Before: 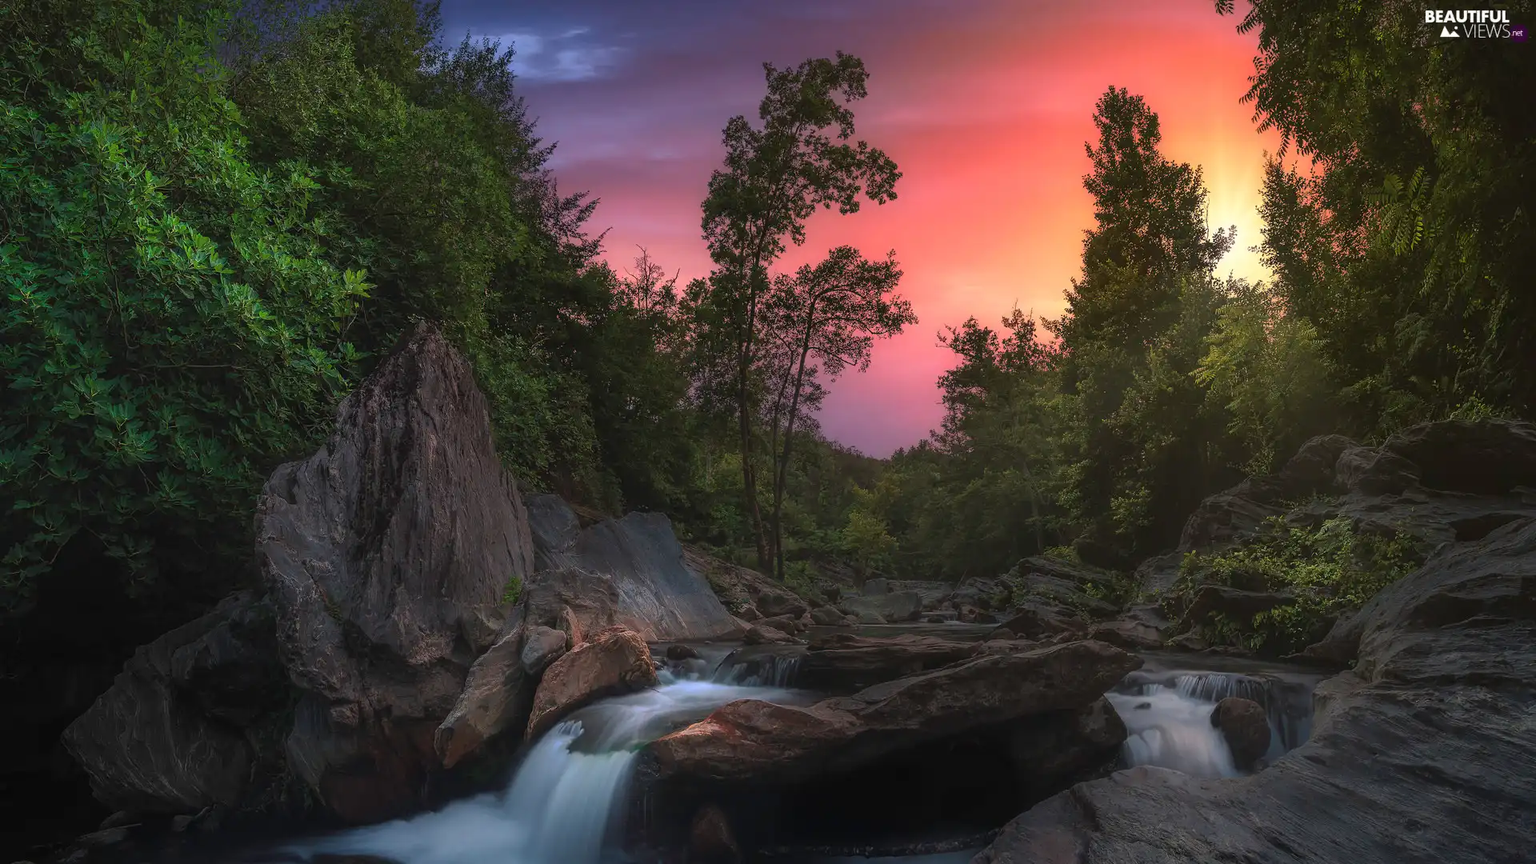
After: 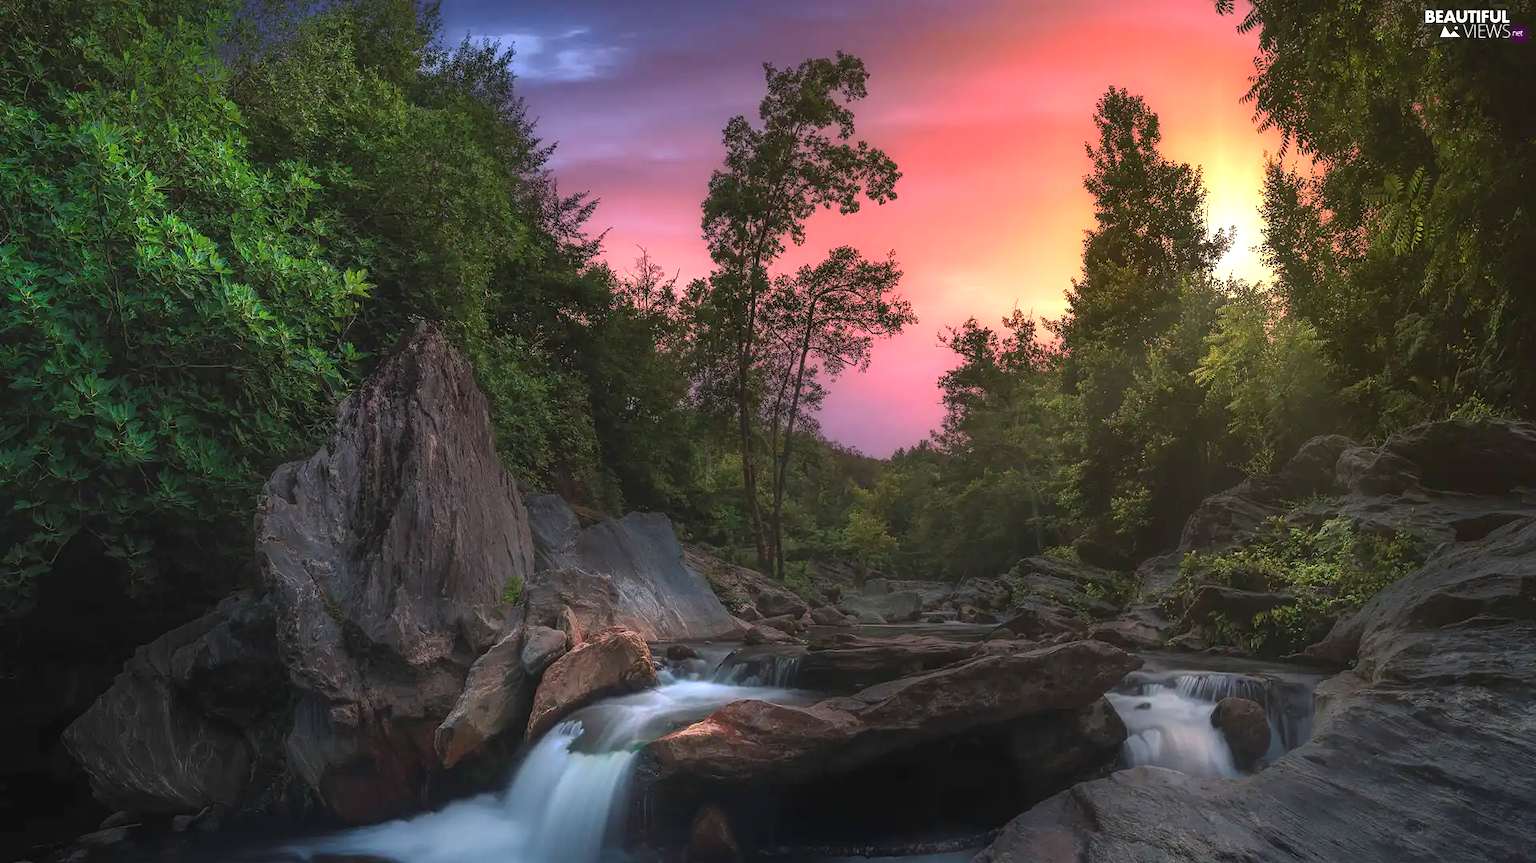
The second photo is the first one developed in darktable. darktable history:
crop: bottom 0.064%
exposure: black level correction 0, exposure 0.591 EV, compensate highlight preservation false
